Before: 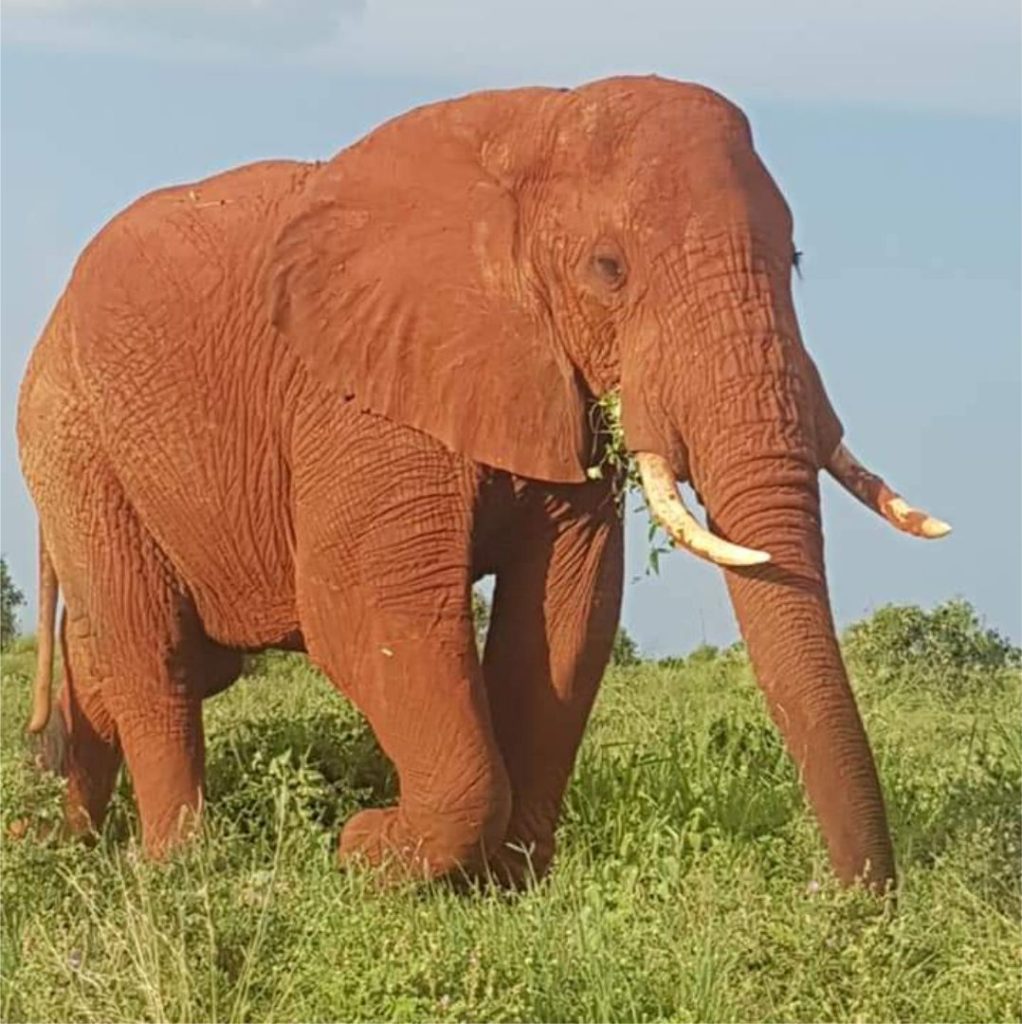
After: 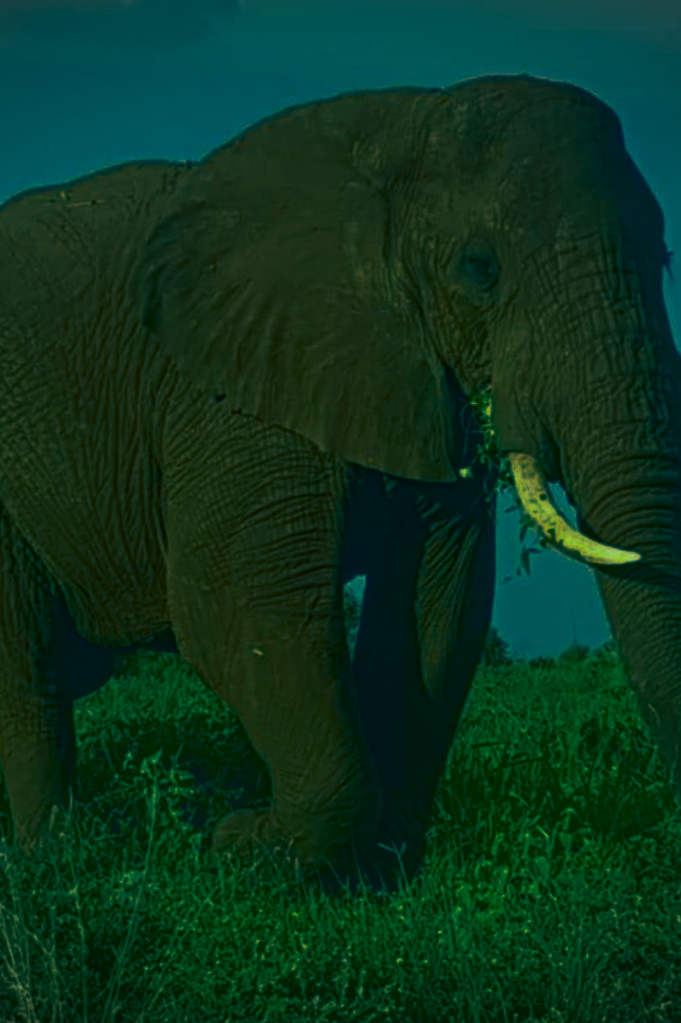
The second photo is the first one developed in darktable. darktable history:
exposure: black level correction 0.009, exposure -0.164 EV, compensate highlight preservation false
crop and rotate: left 12.679%, right 20.637%
contrast brightness saturation: brightness -0.518
base curve: curves: ch0 [(0, 0) (0.841, 0.609) (1, 1)], preserve colors none
shadows and highlights: radius 109.19, shadows 23.75, highlights -58.37, low approximation 0.01, soften with gaussian
vignetting: fall-off start 97.16%, width/height ratio 1.182, unbound false
color correction: highlights a* -15.4, highlights b* 39.64, shadows a* -39.54, shadows b* -25.64
